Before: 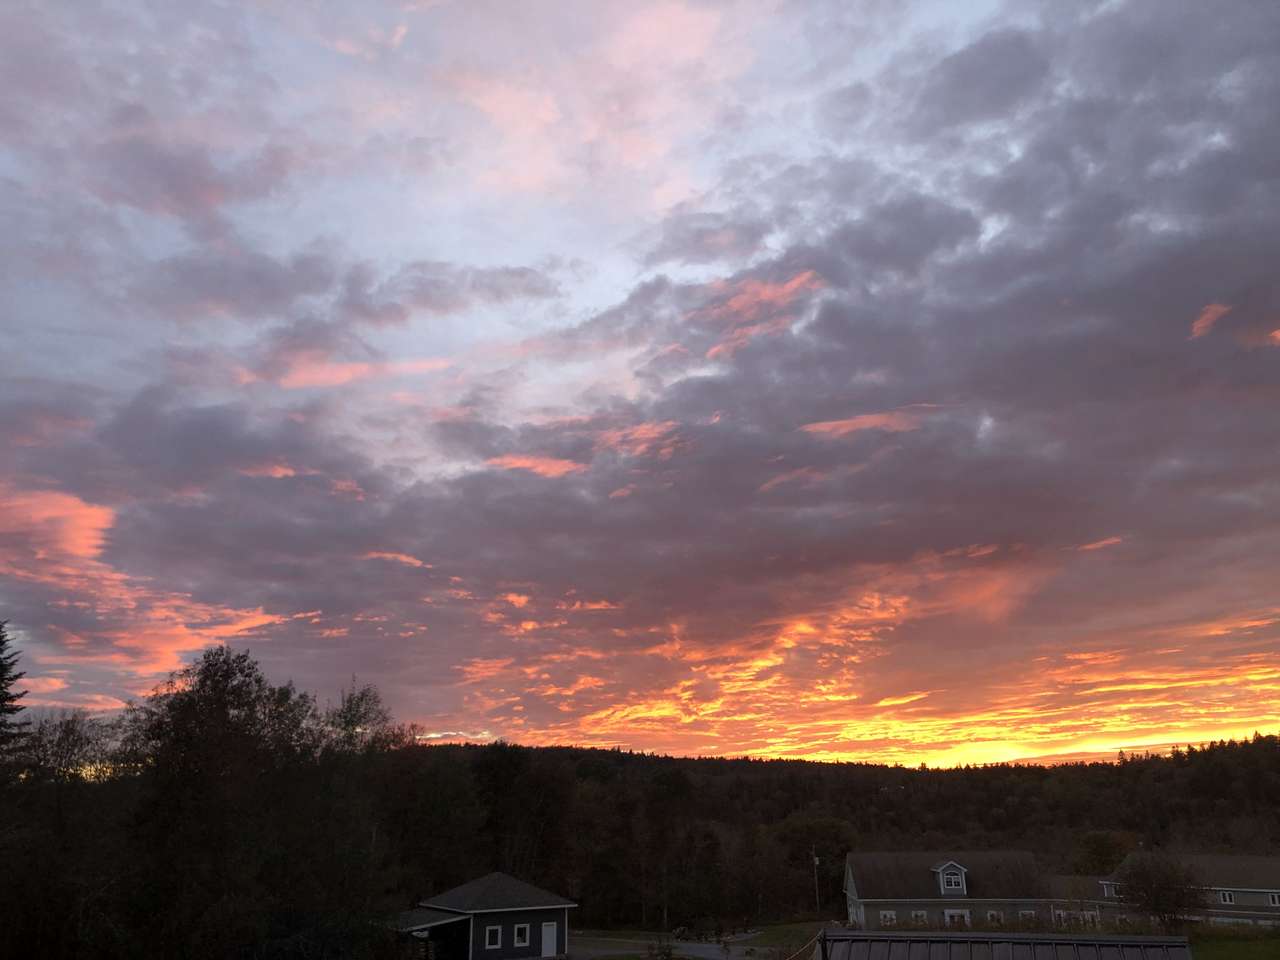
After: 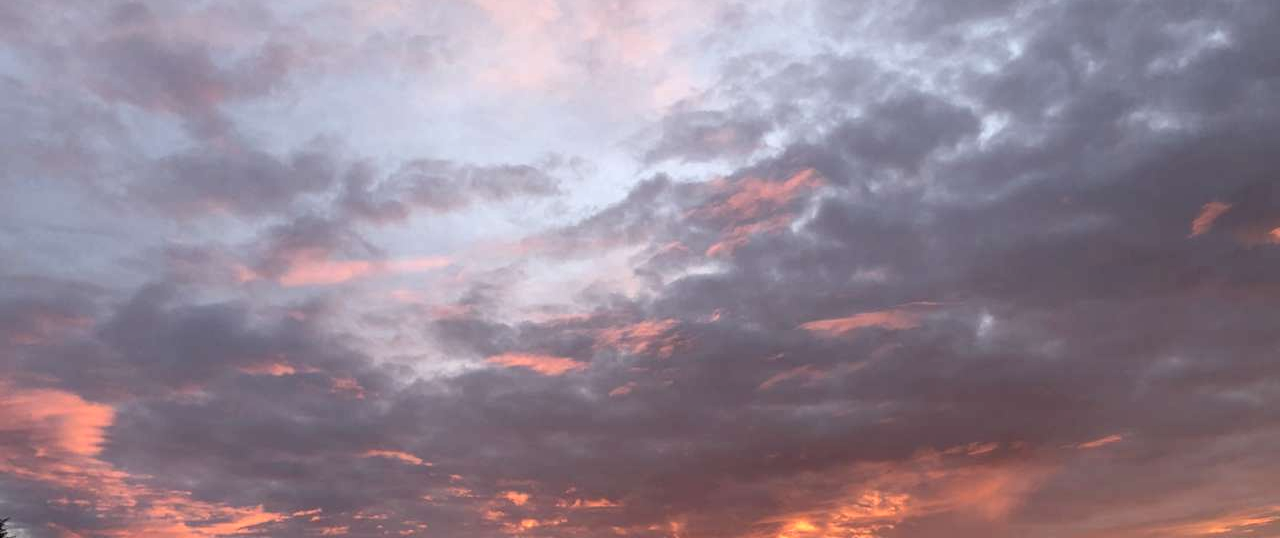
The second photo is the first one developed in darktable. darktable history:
crop and rotate: top 10.627%, bottom 33.299%
local contrast: on, module defaults
